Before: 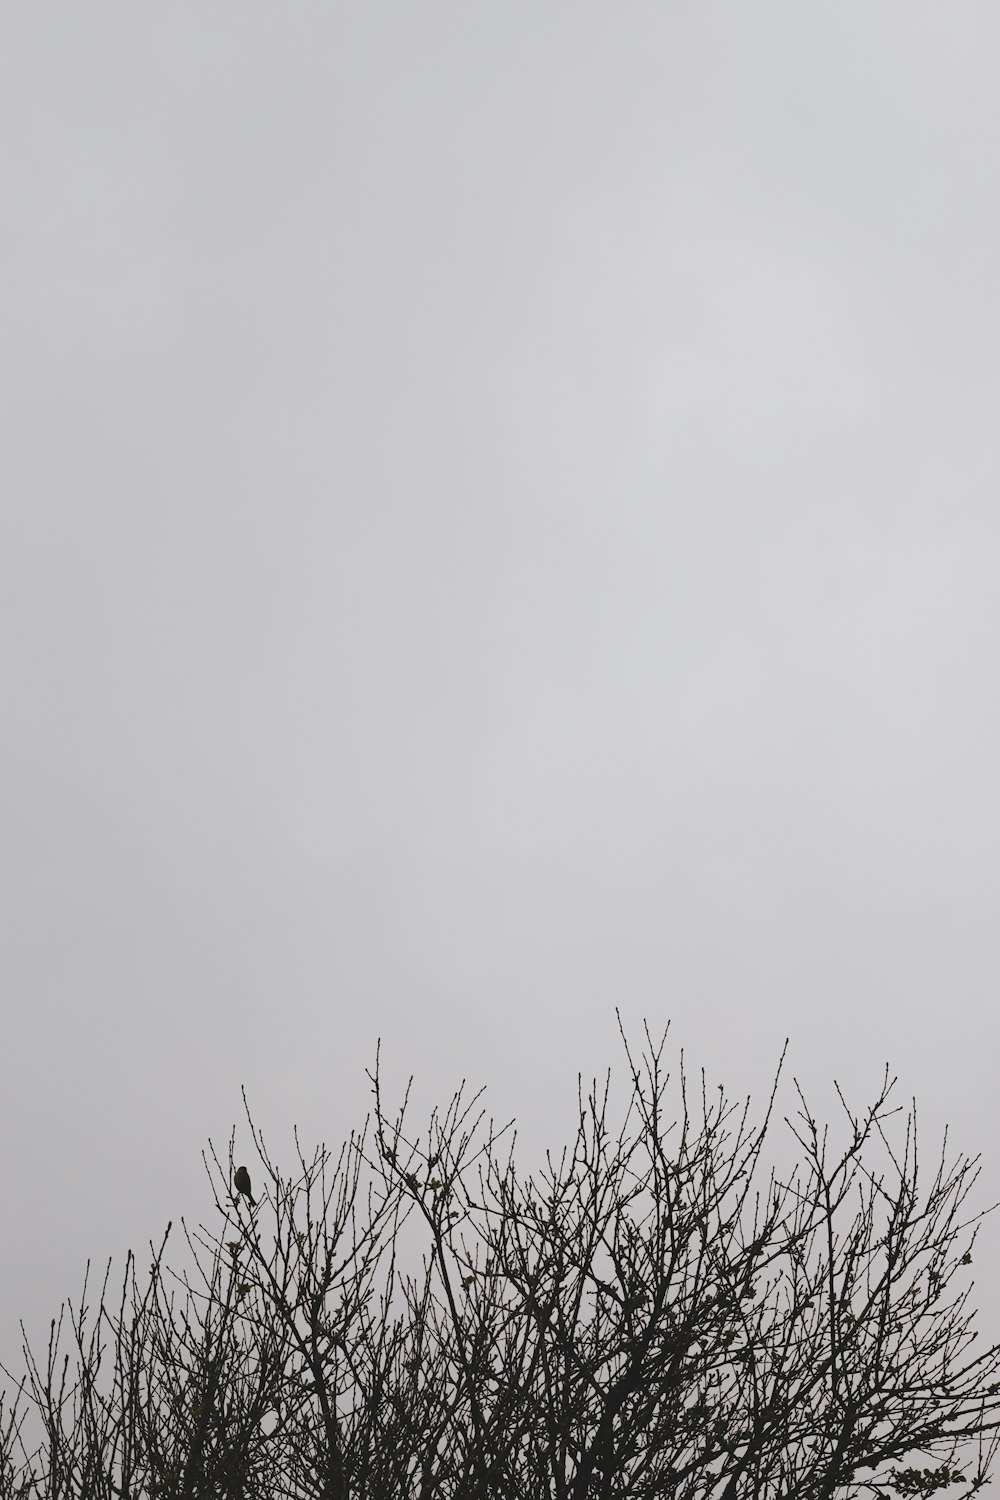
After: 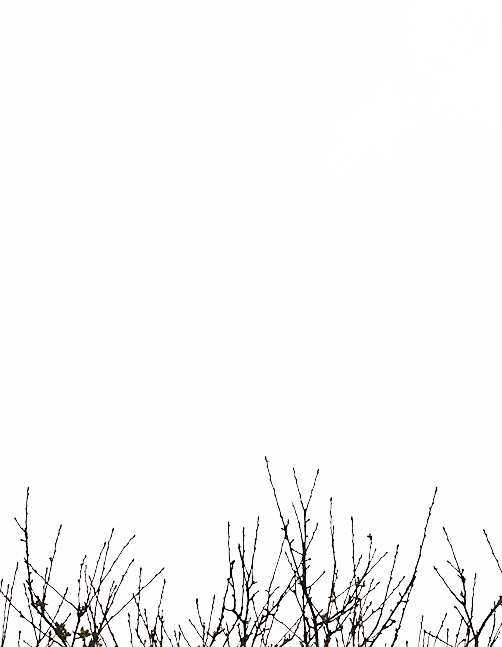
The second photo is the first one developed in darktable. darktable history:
crop: left 35.198%, top 36.77%, right 14.548%, bottom 20.083%
exposure: black level correction 0, exposure 0.498 EV, compensate exposure bias true, compensate highlight preservation false
base curve: curves: ch0 [(0, 0) (0.007, 0.004) (0.027, 0.03) (0.046, 0.07) (0.207, 0.54) (0.442, 0.872) (0.673, 0.972) (1, 1)], preserve colors none
sharpen: on, module defaults
